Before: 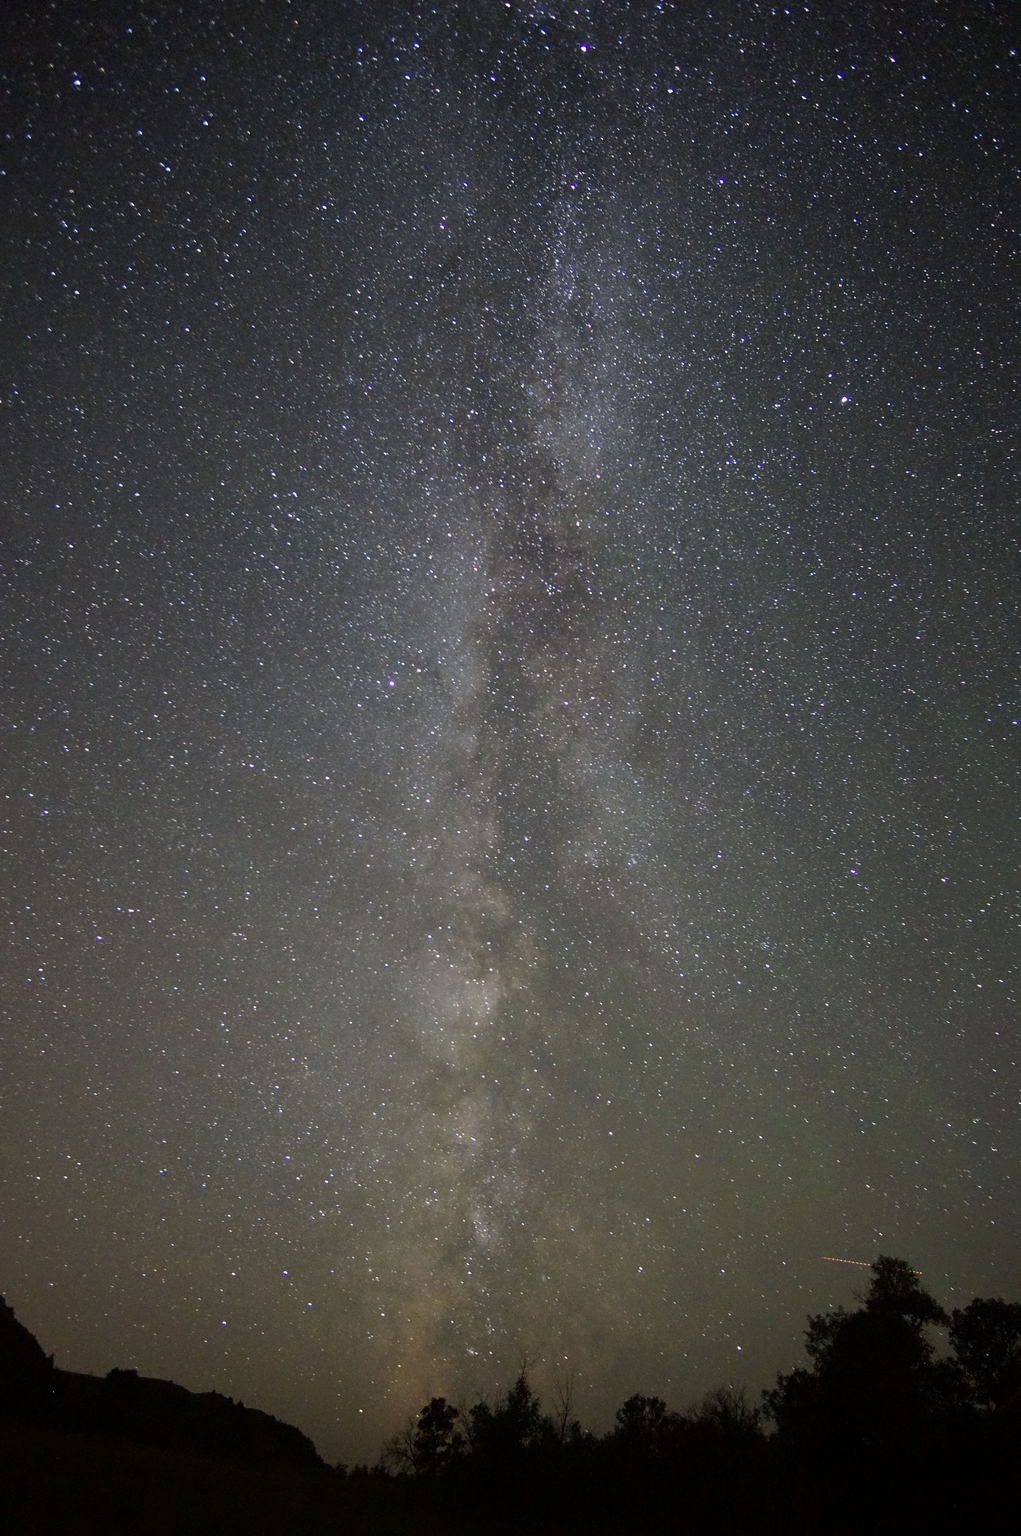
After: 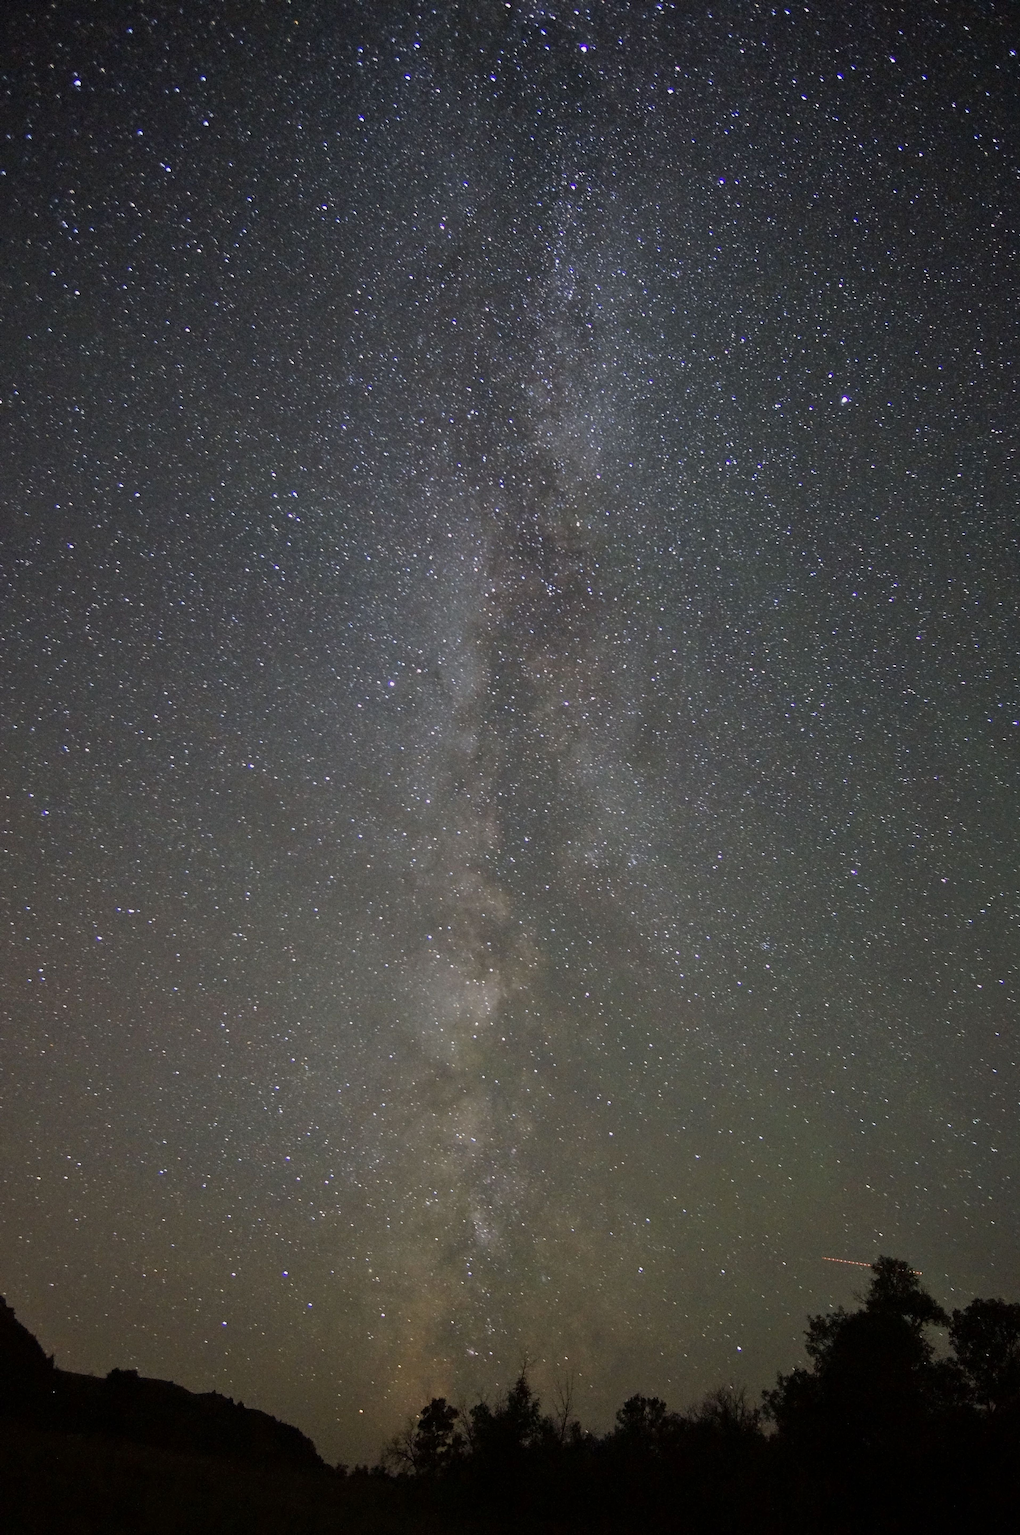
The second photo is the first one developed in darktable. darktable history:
shadows and highlights: shadows 32.69, highlights -45.88, compress 49.61%, shadows color adjustment 97.68%, soften with gaussian
color zones: curves: ch1 [(0, 0.525) (0.143, 0.556) (0.286, 0.52) (0.429, 0.5) (0.571, 0.5) (0.714, 0.5) (0.857, 0.503) (1, 0.525)]
exposure: exposure -0.207 EV, compensate highlight preservation false
